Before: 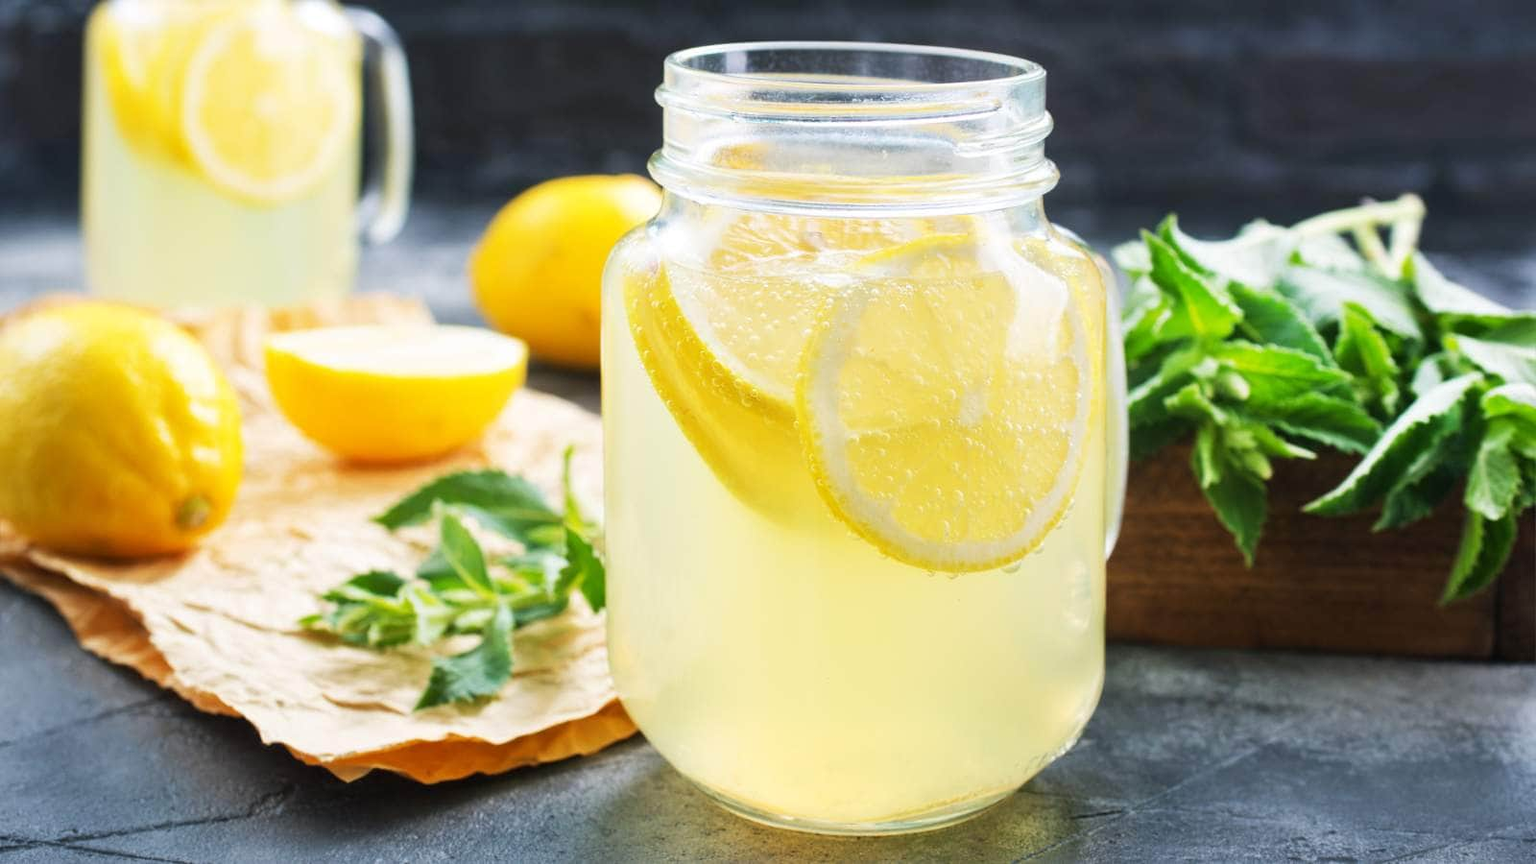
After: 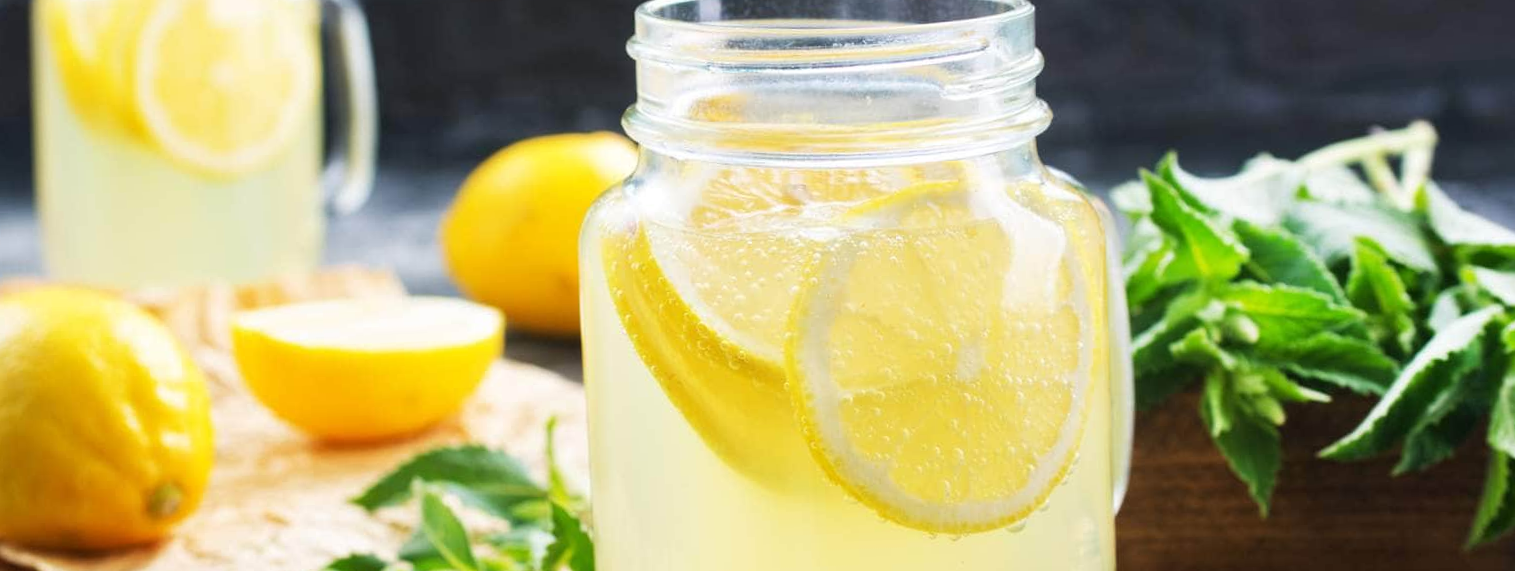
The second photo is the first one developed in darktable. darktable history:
rotate and perspective: rotation -2.12°, lens shift (vertical) 0.009, lens shift (horizontal) -0.008, automatic cropping original format, crop left 0.036, crop right 0.964, crop top 0.05, crop bottom 0.959
crop and rotate: top 4.848%, bottom 29.503%
